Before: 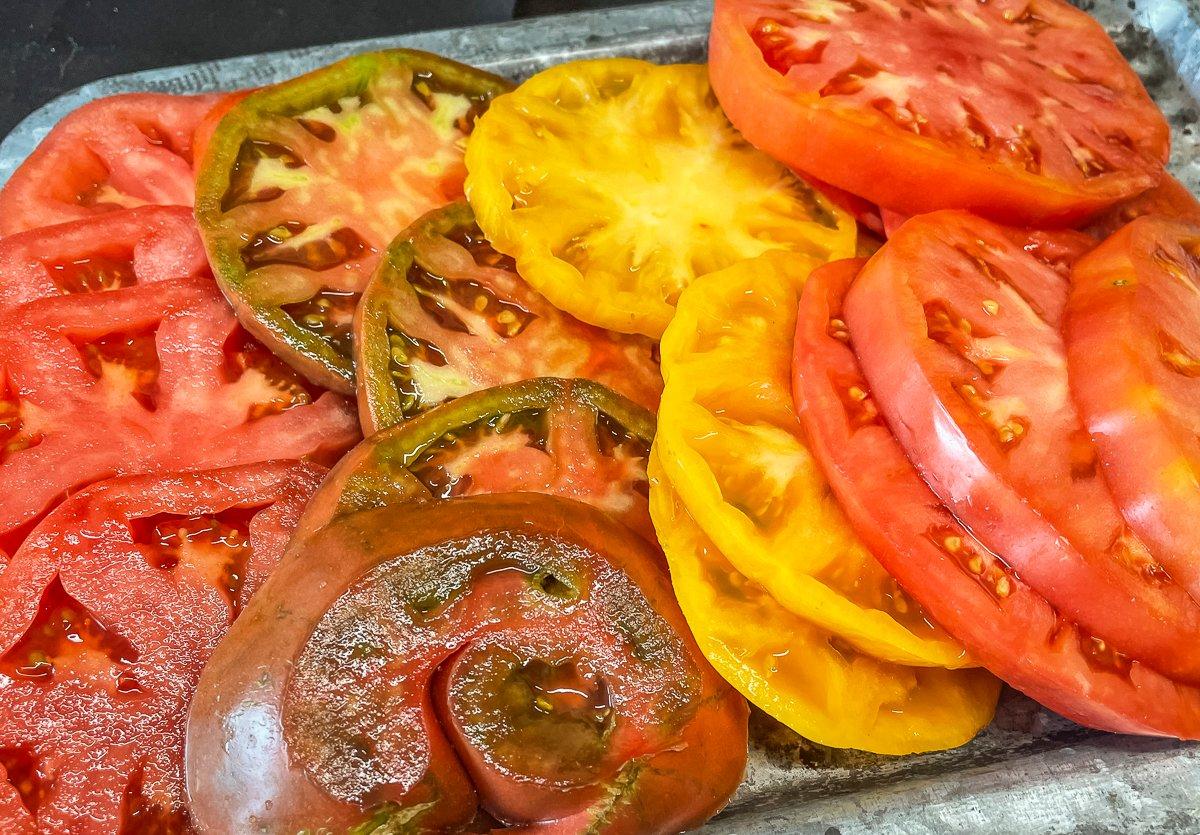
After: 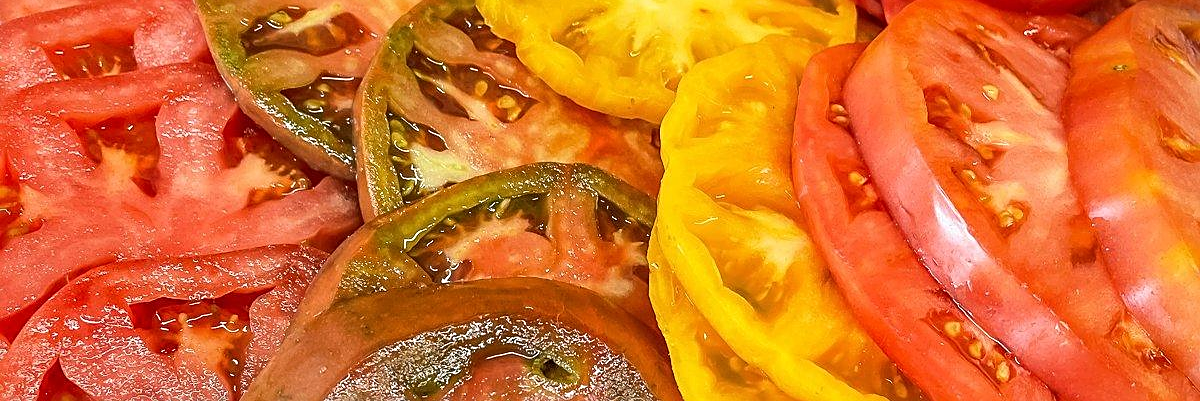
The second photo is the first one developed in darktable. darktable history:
crop and rotate: top 25.791%, bottom 26.067%
sharpen: on, module defaults
